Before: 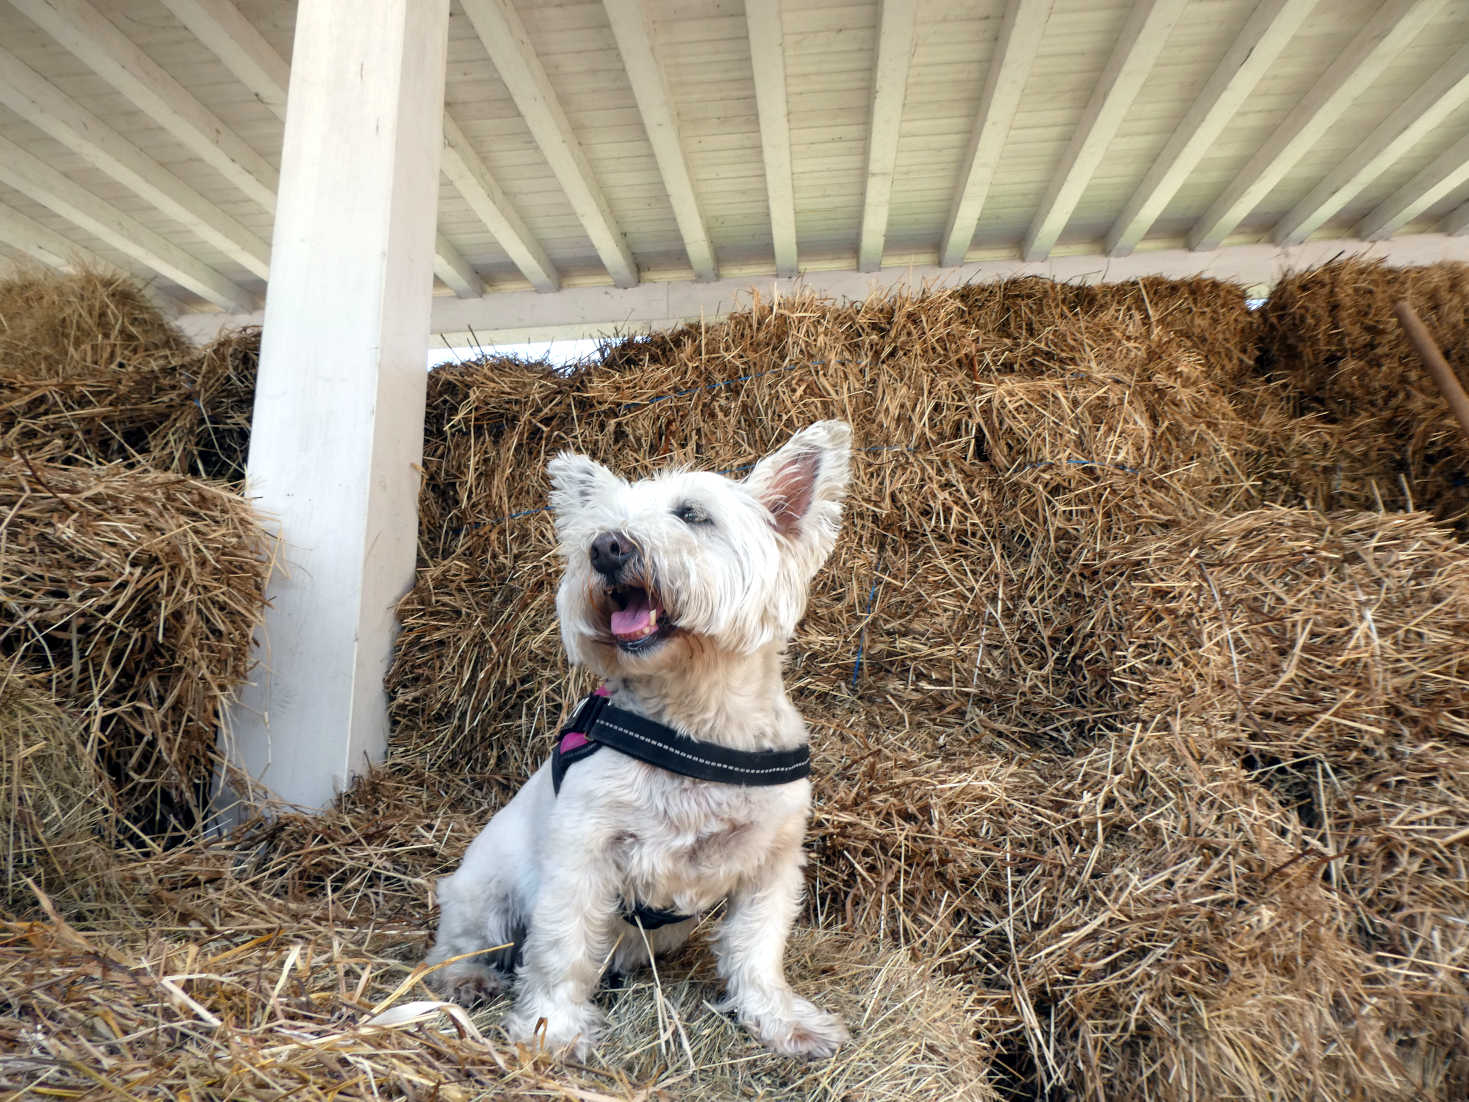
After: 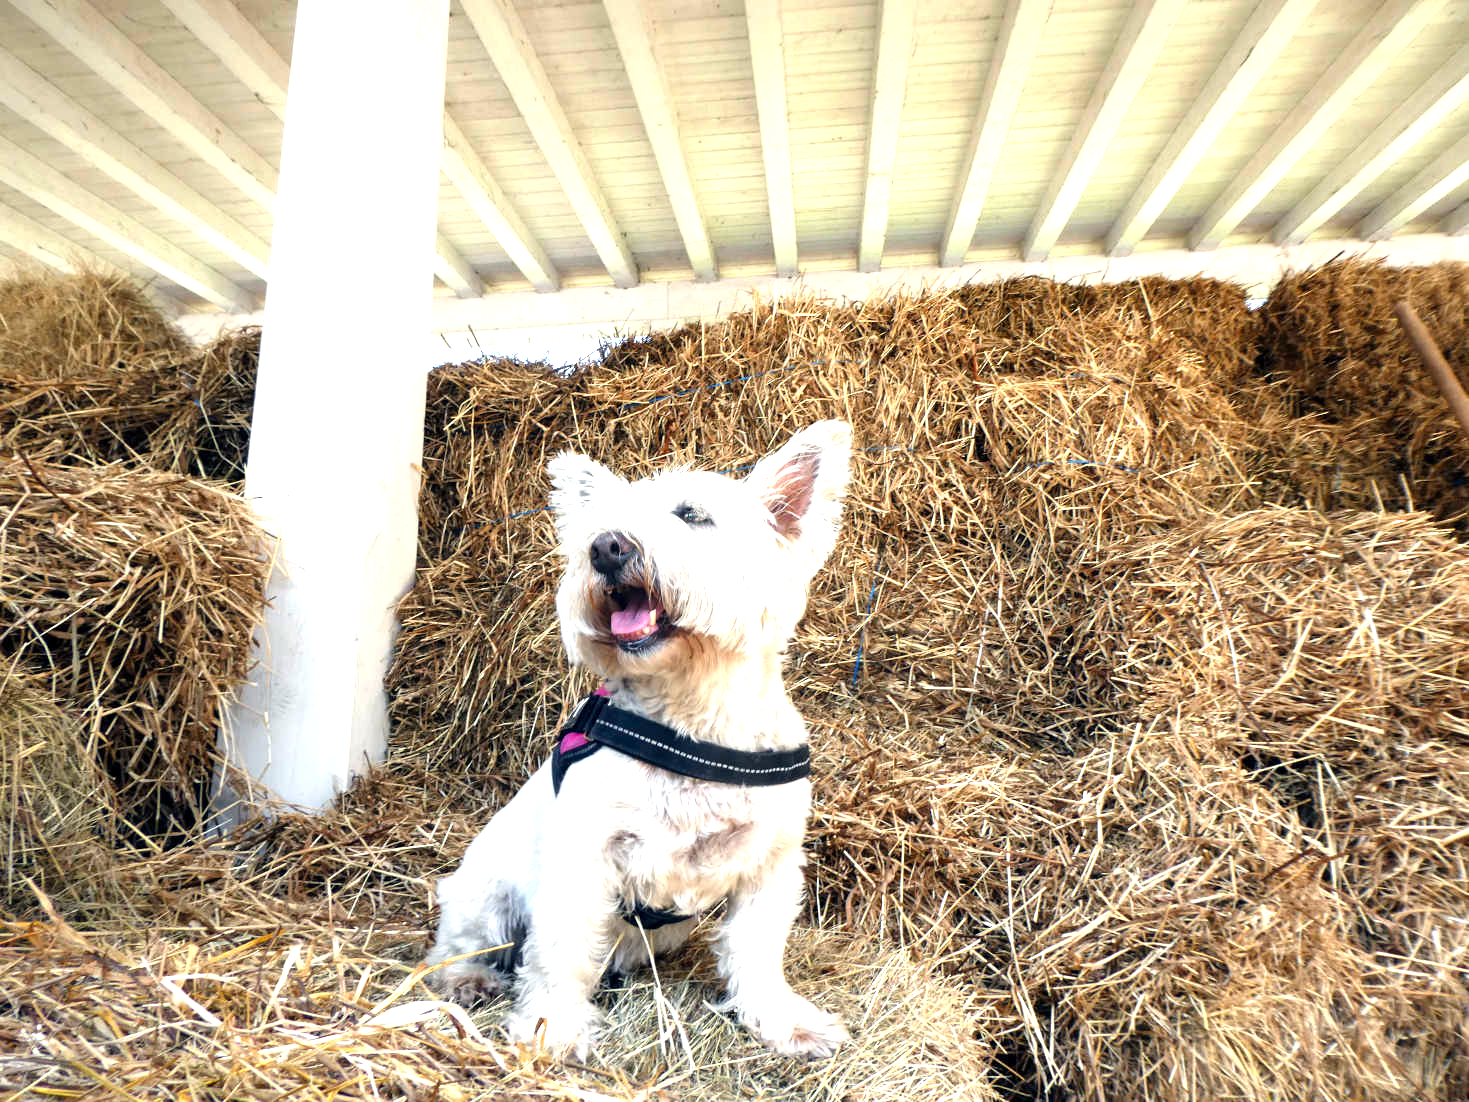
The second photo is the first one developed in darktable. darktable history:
color correction: highlights b* 2.97
levels: levels [0, 0.374, 0.749]
